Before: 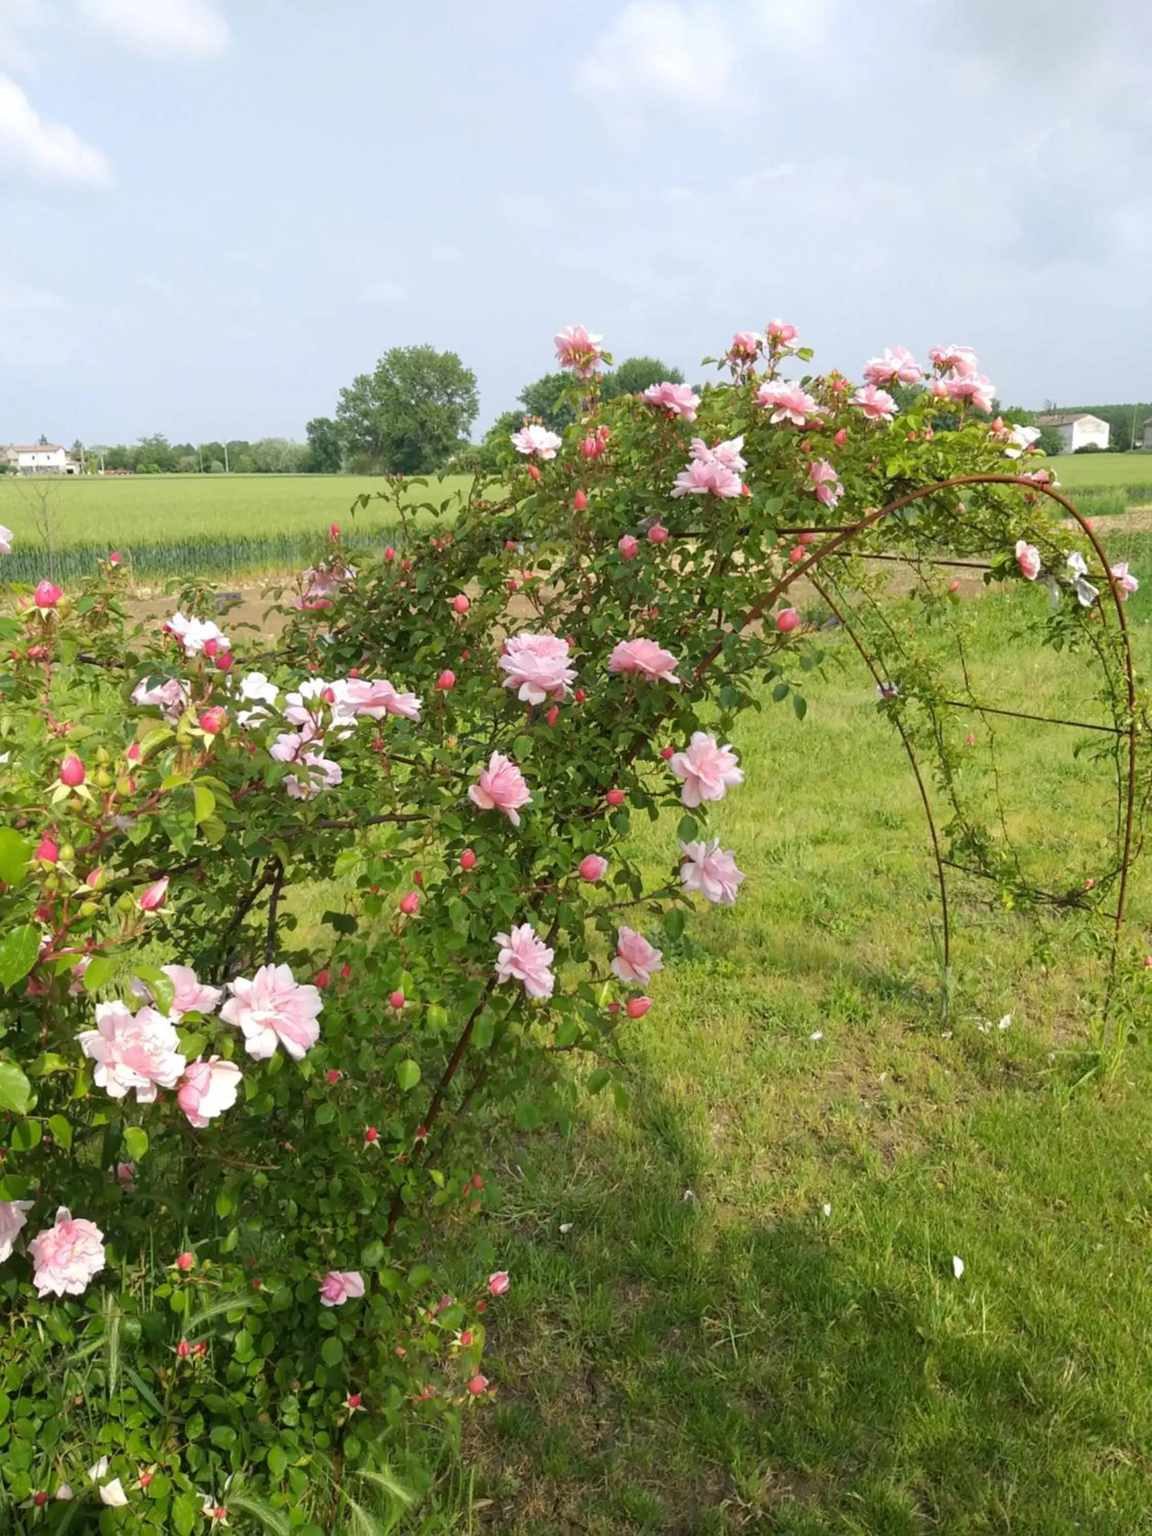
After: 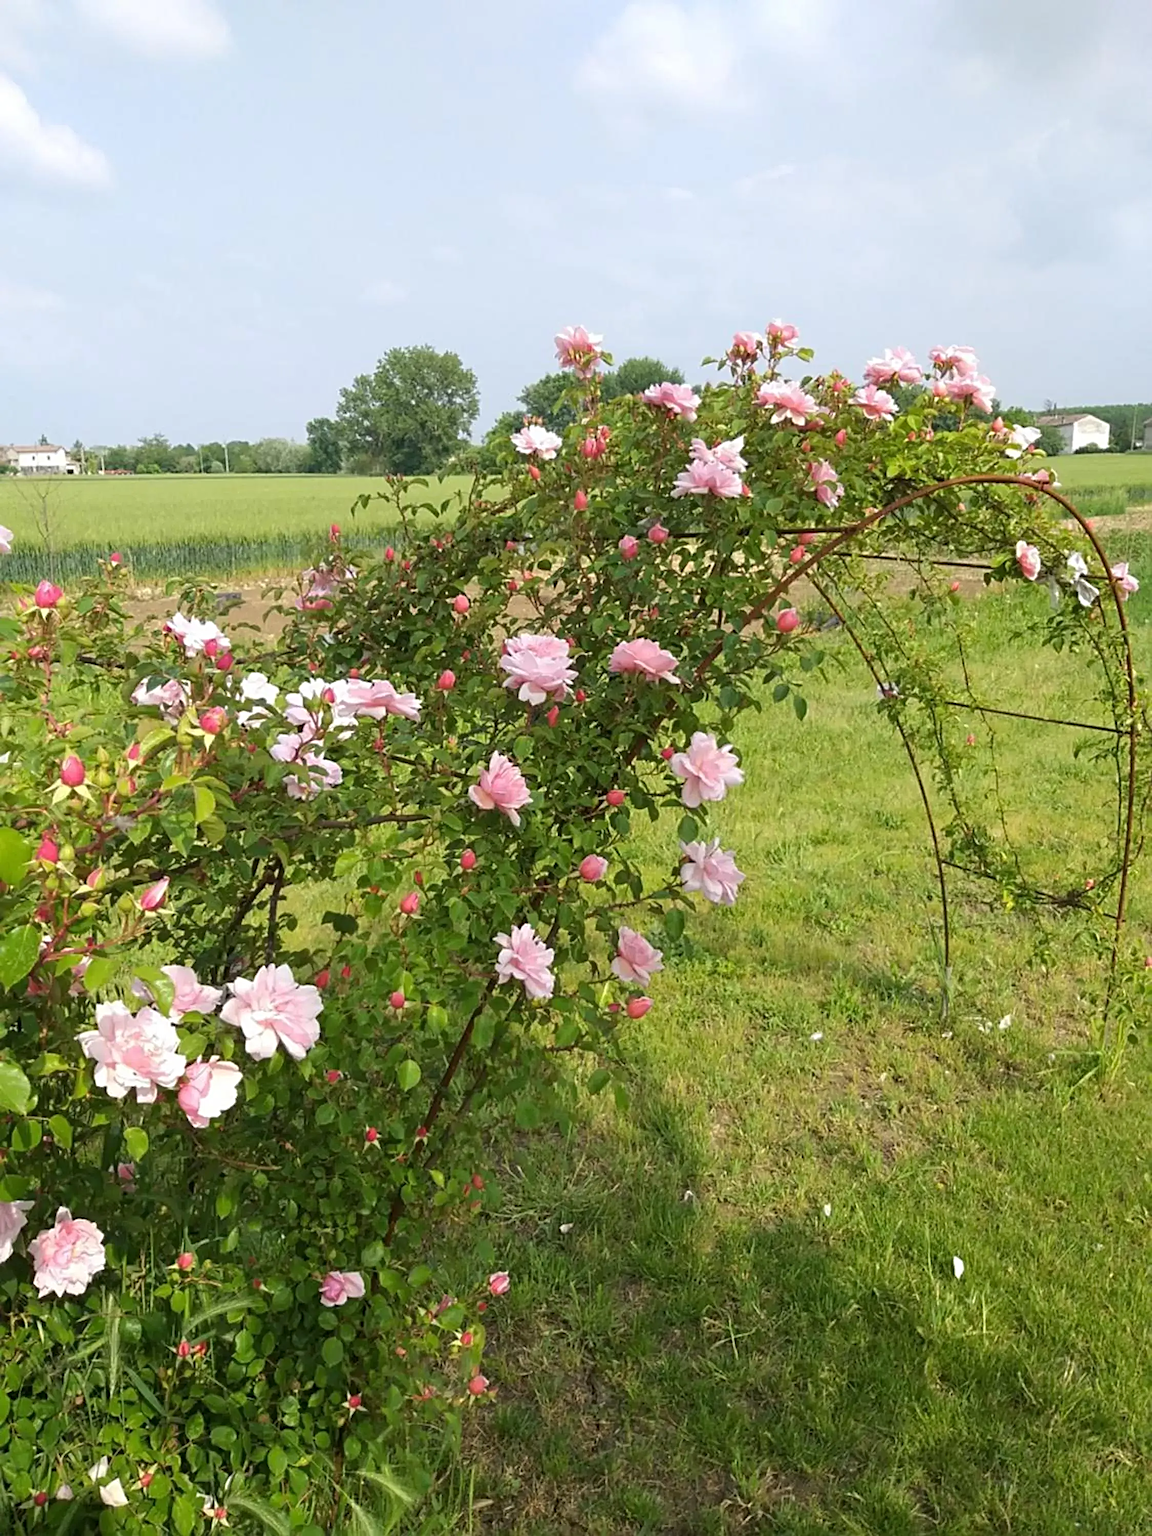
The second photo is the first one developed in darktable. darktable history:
sharpen: radius 3.966
